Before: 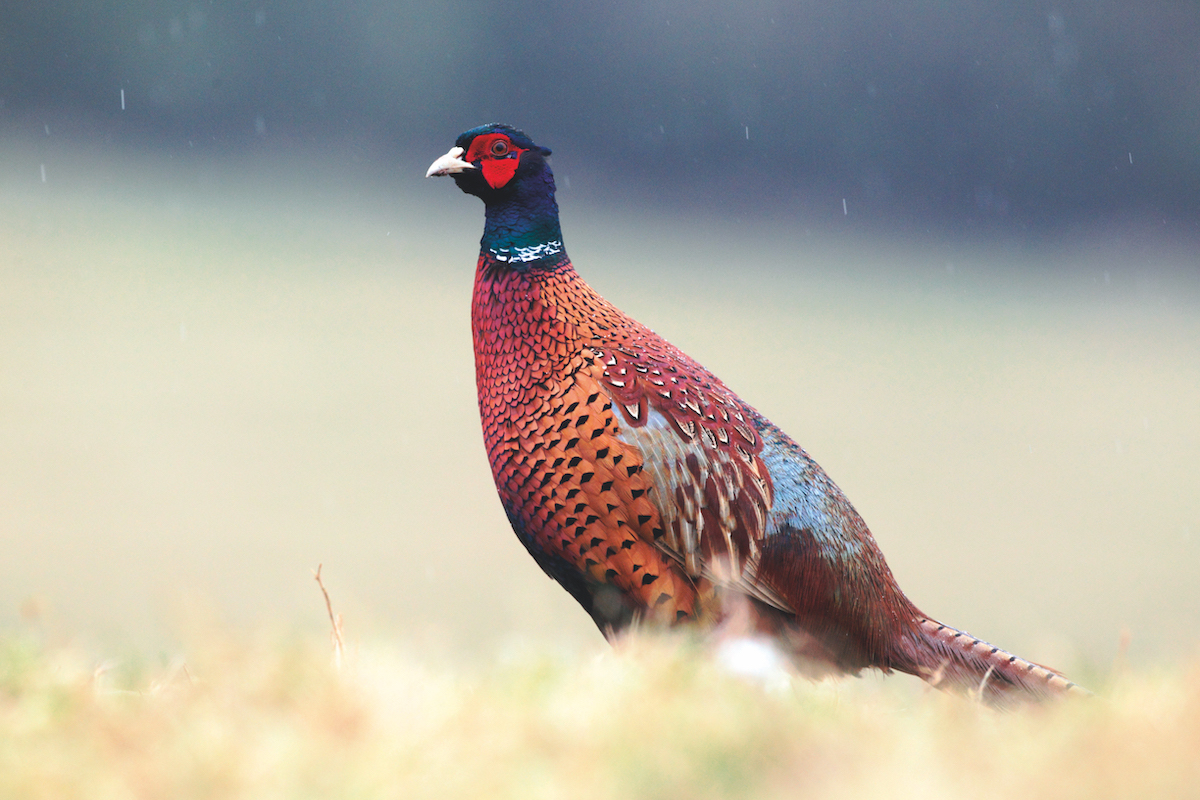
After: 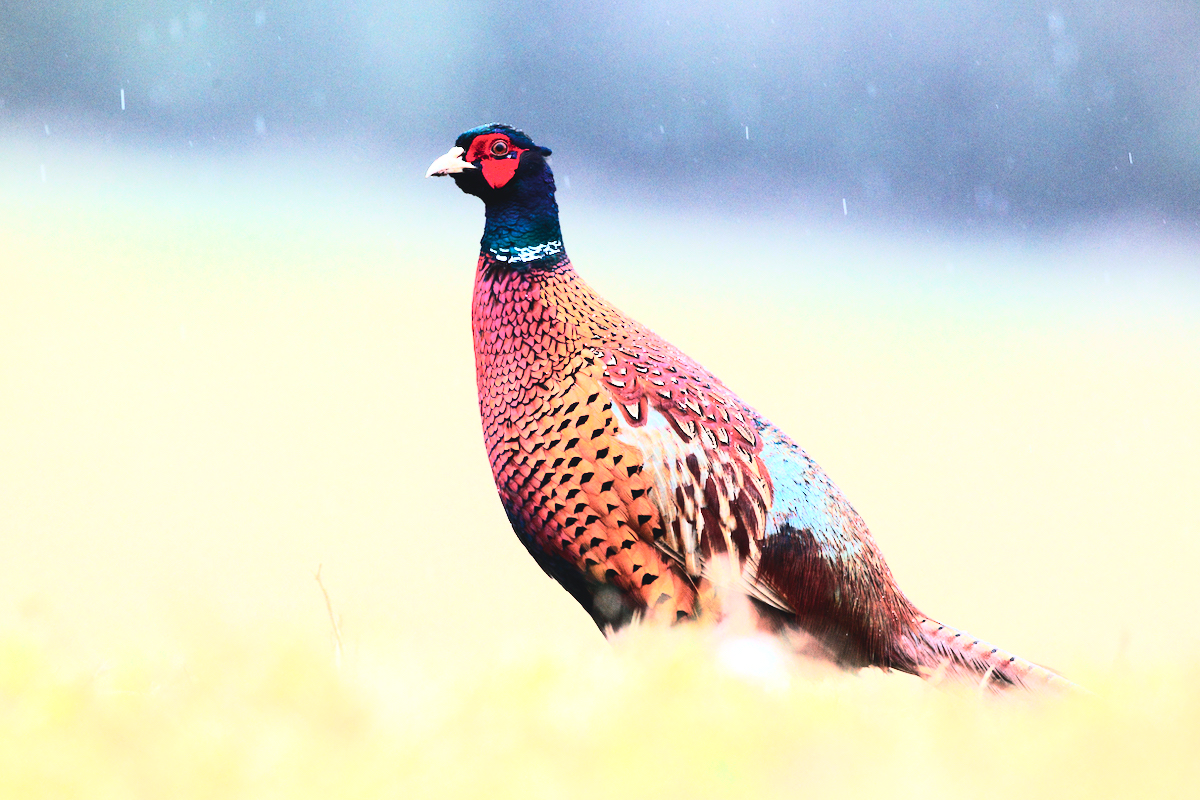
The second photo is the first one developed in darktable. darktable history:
contrast brightness saturation: contrast 0.414, brightness 0.103, saturation 0.209
base curve: curves: ch0 [(0, 0) (0.028, 0.03) (0.121, 0.232) (0.46, 0.748) (0.859, 0.968) (1, 1)]
